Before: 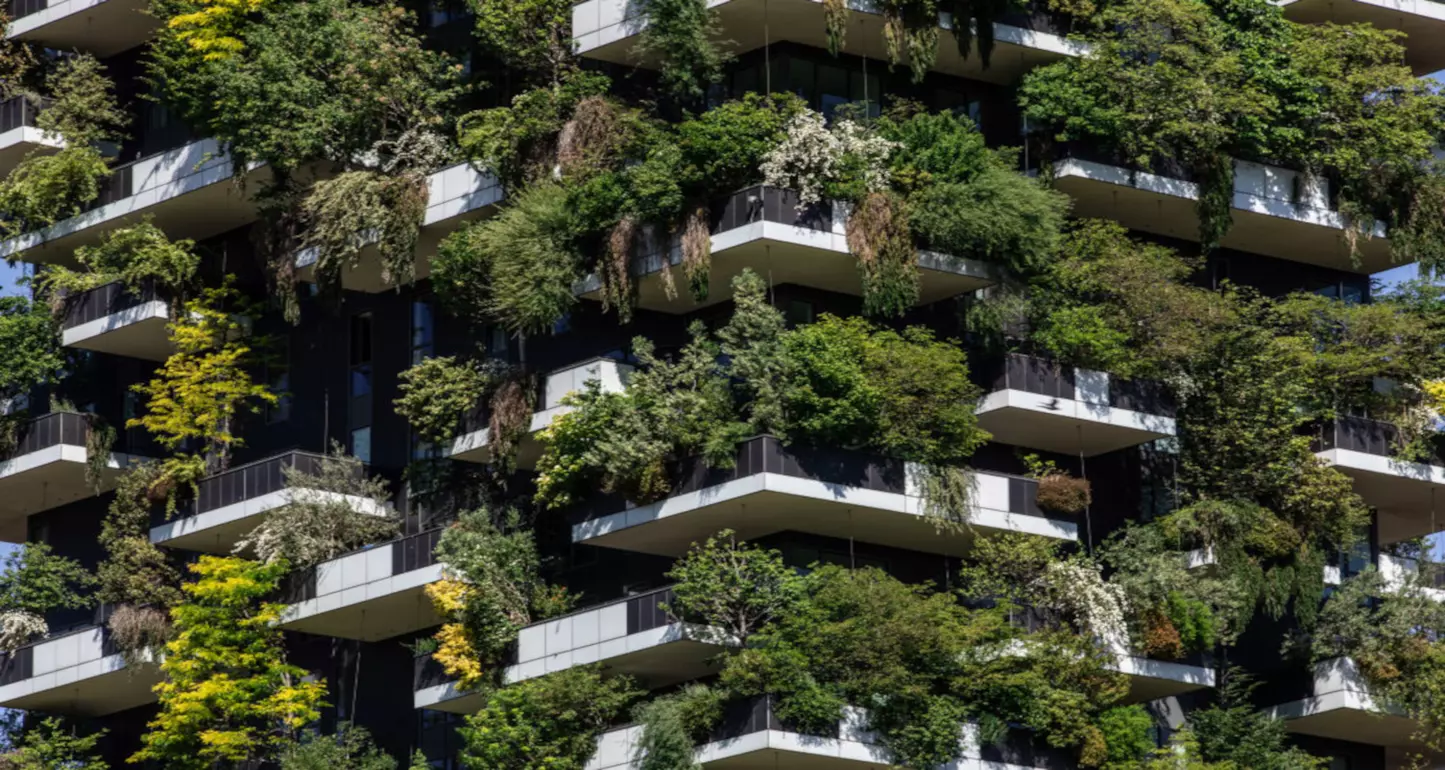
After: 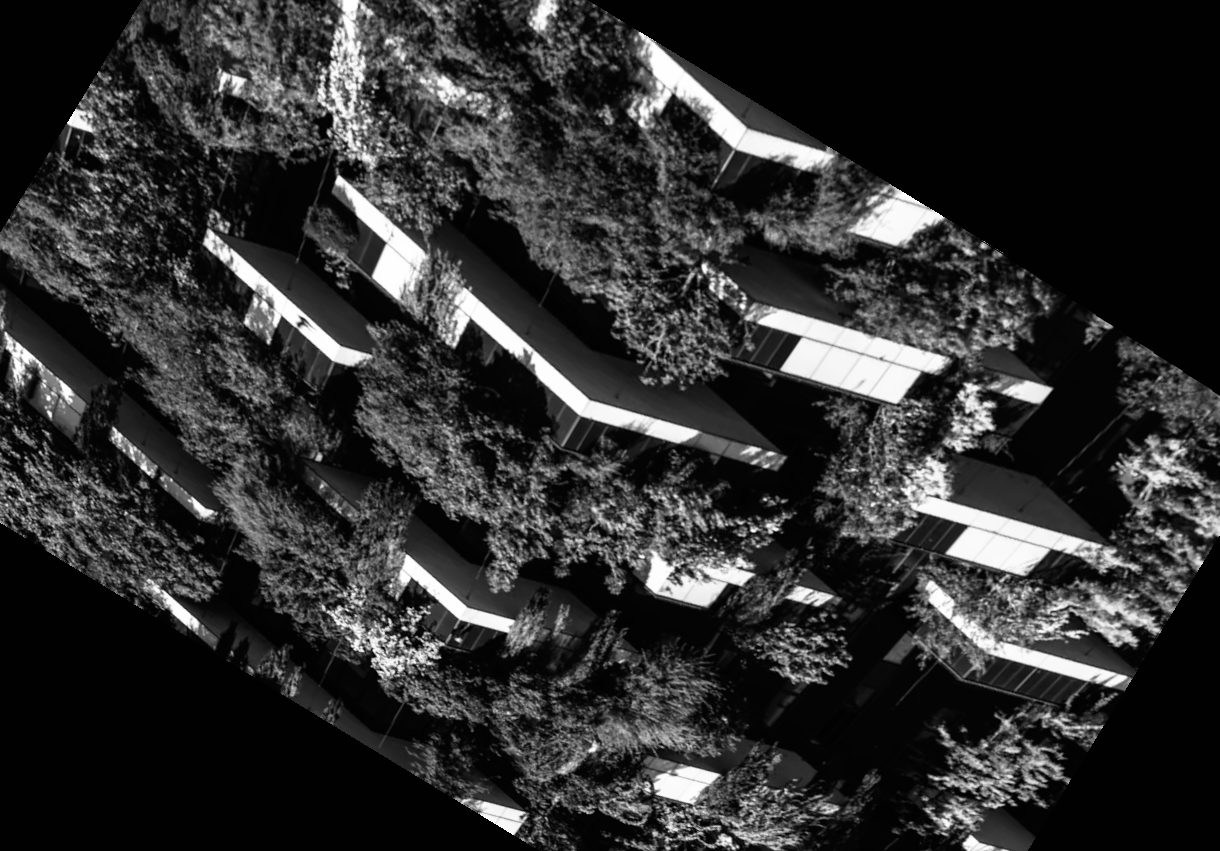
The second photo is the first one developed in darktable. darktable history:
crop and rotate: angle 148.68°, left 9.111%, top 15.603%, right 4.588%, bottom 17.041%
contrast brightness saturation: contrast 0.1, brightness 0.03, saturation 0.09
monochrome: on, module defaults
base curve: curves: ch0 [(0, 0) (0.007, 0.004) (0.027, 0.03) (0.046, 0.07) (0.207, 0.54) (0.442, 0.872) (0.673, 0.972) (1, 1)], preserve colors none
rgb curve: curves: ch0 [(0, 0) (0.415, 0.237) (1, 1)]
rotate and perspective: rotation 0.72°, lens shift (vertical) -0.352, lens shift (horizontal) -0.051, crop left 0.152, crop right 0.859, crop top 0.019, crop bottom 0.964
color correction: highlights a* -0.137, highlights b* 0.137
white balance: red 1.009, blue 1.027
